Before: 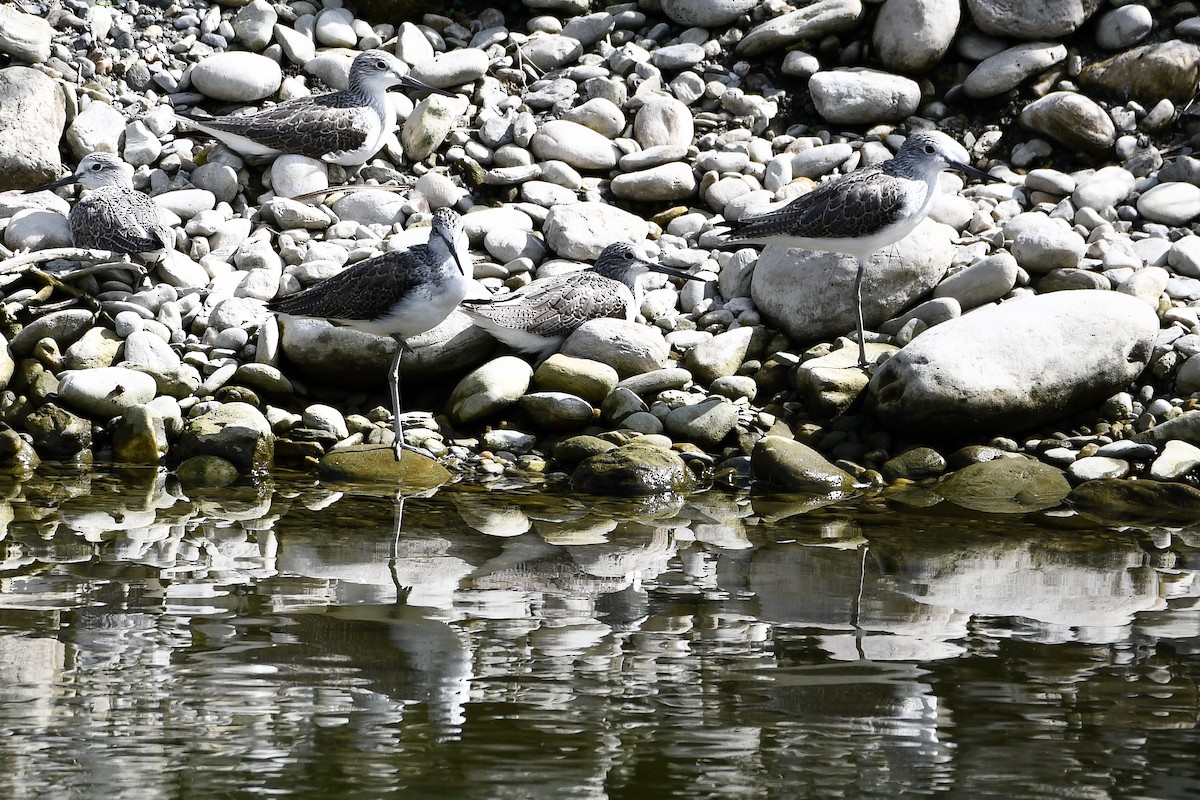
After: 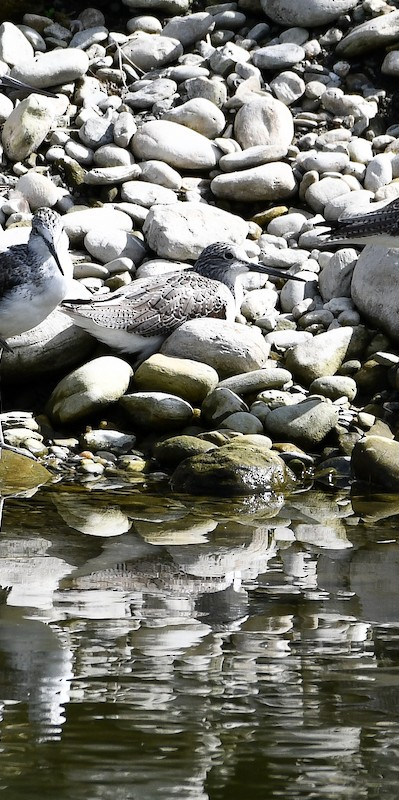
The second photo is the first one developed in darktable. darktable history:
exposure: compensate highlight preservation false
crop: left 33.36%, right 33.36%
